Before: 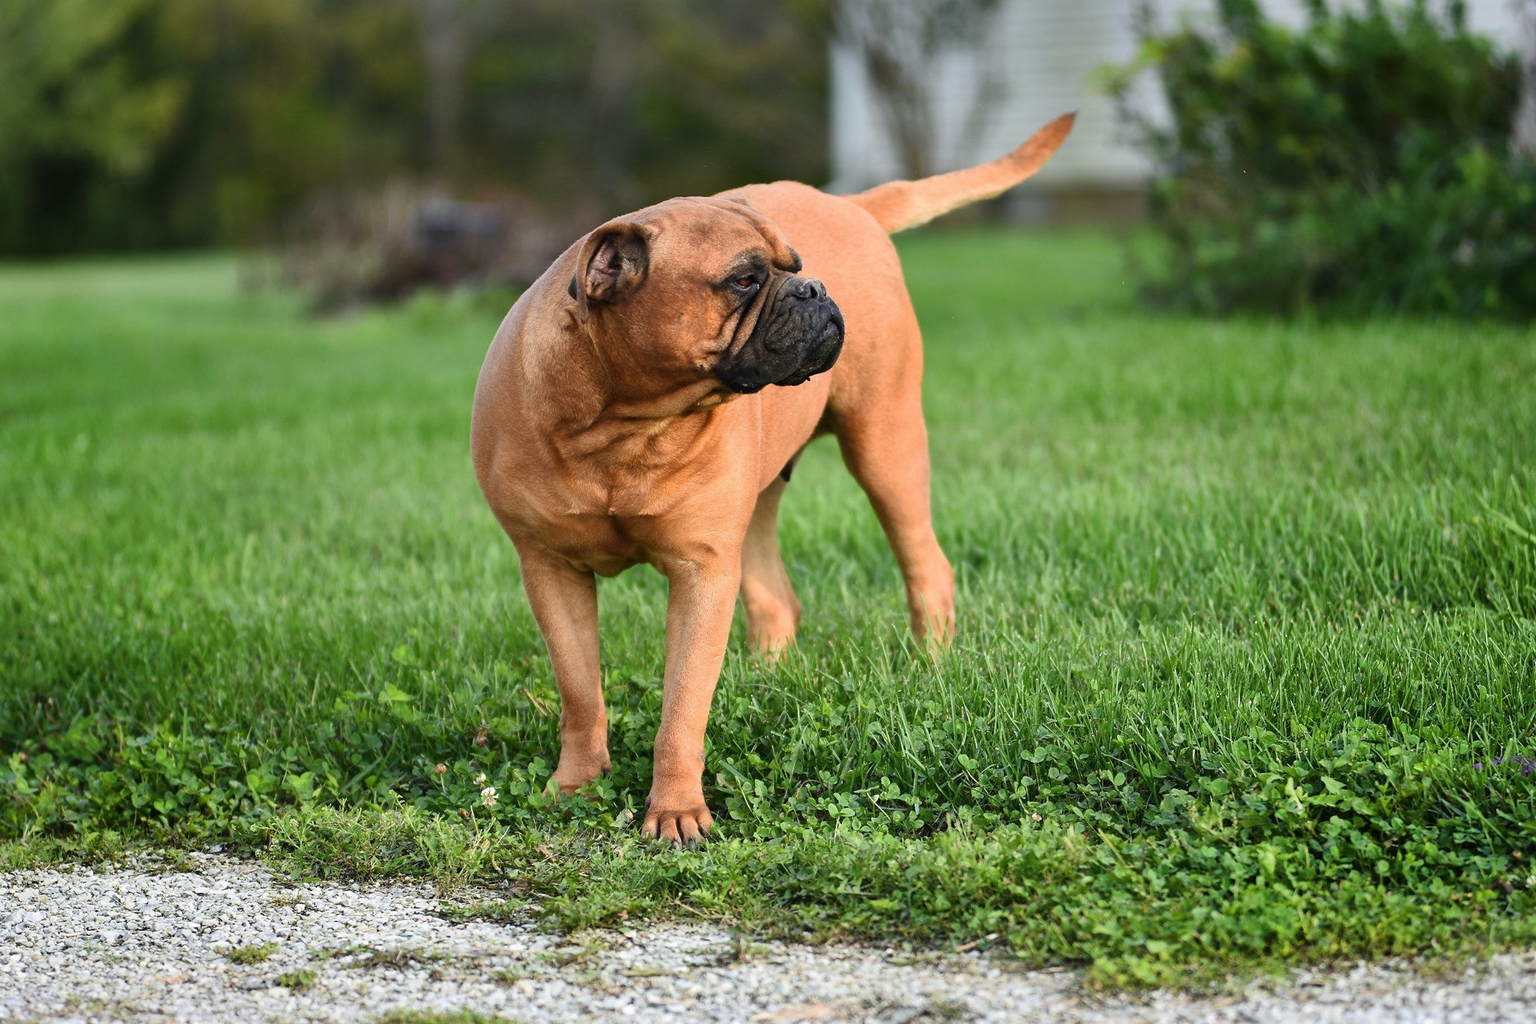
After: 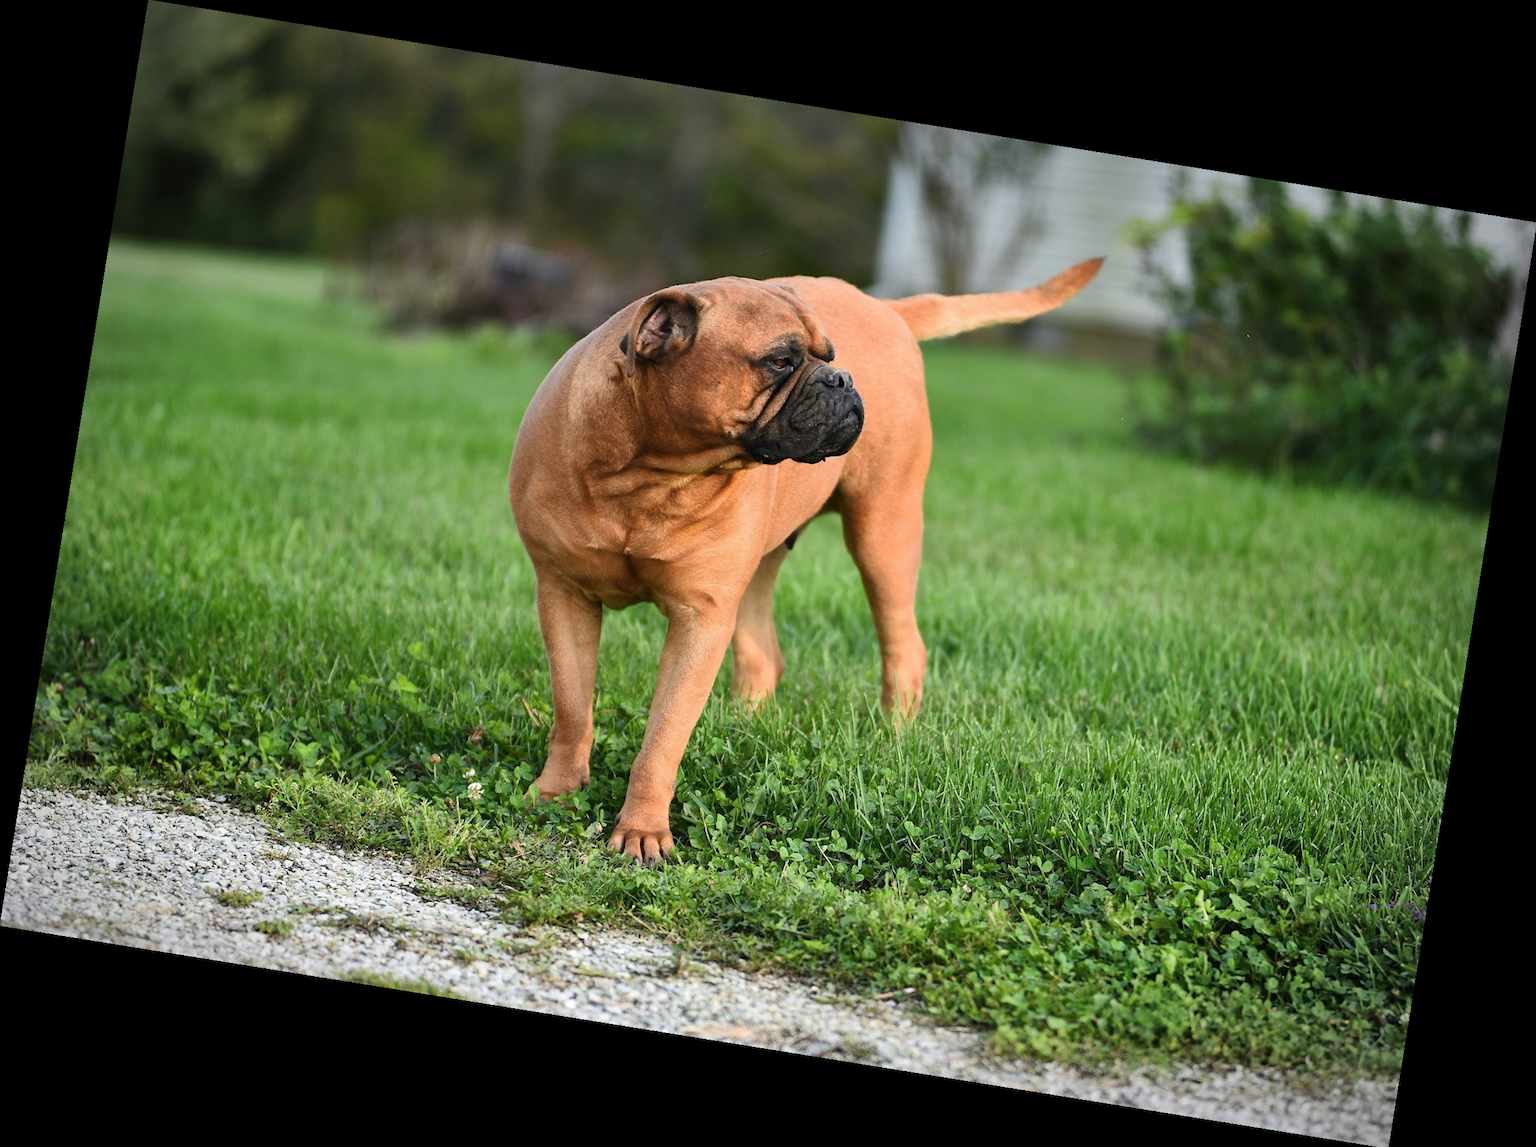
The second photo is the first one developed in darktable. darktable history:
vignetting: automatic ratio true
rotate and perspective: rotation 9.12°, automatic cropping off
